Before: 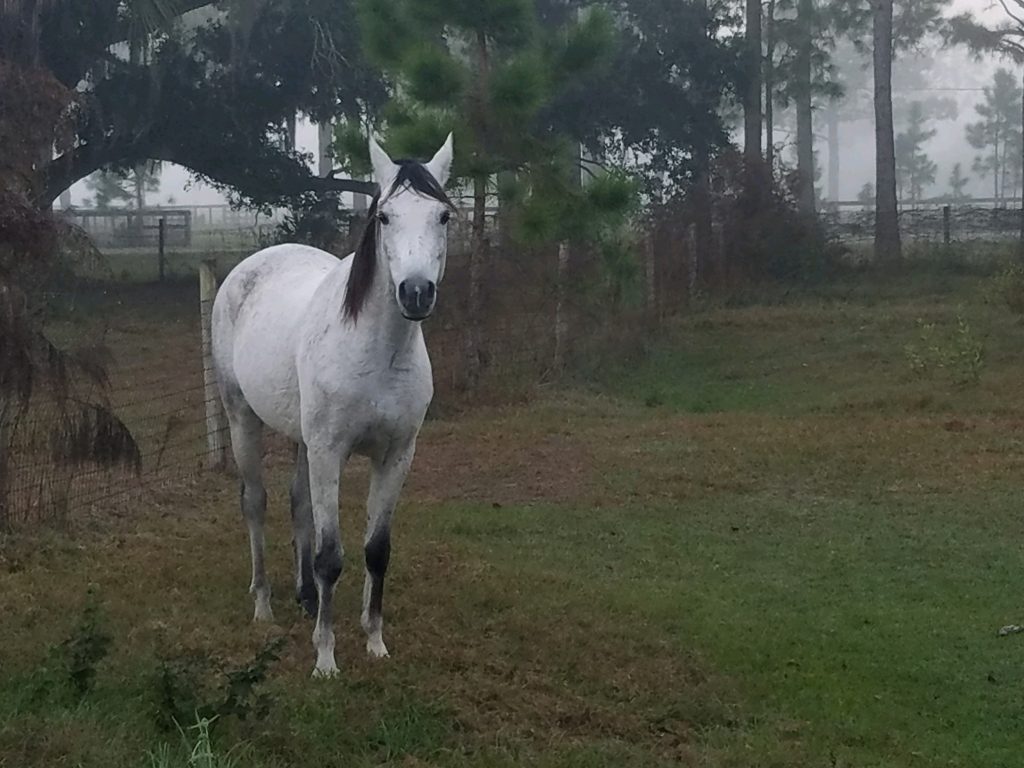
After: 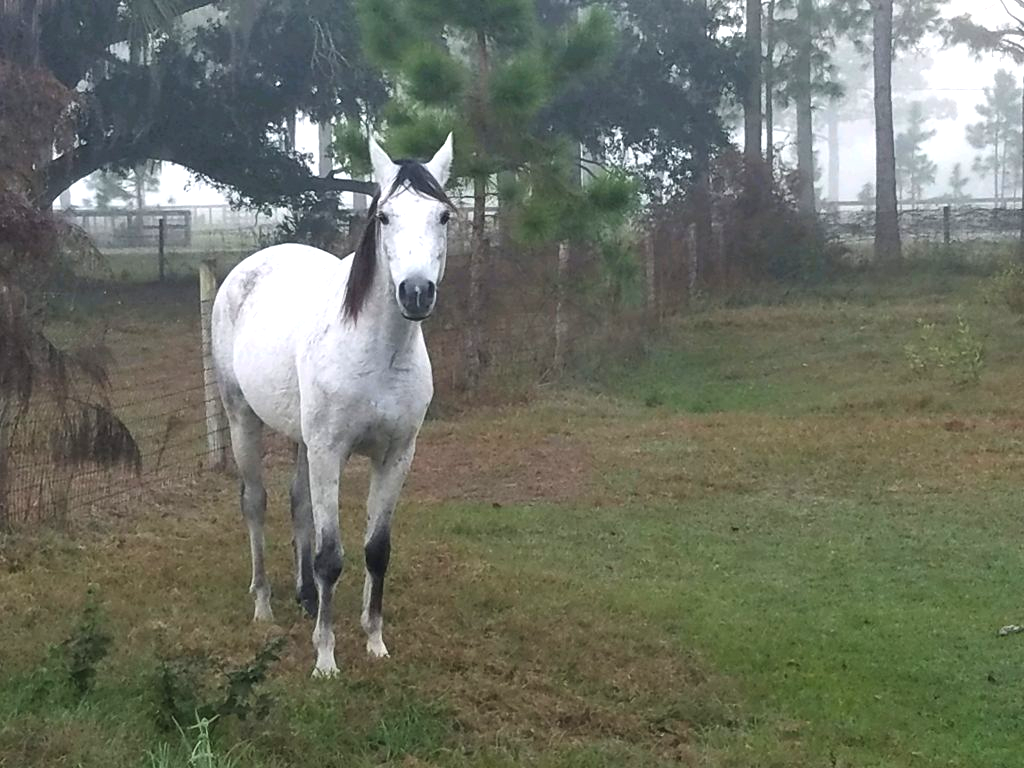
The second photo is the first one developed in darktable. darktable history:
exposure: black level correction -0.002, exposure 1.115 EV, compensate highlight preservation false
